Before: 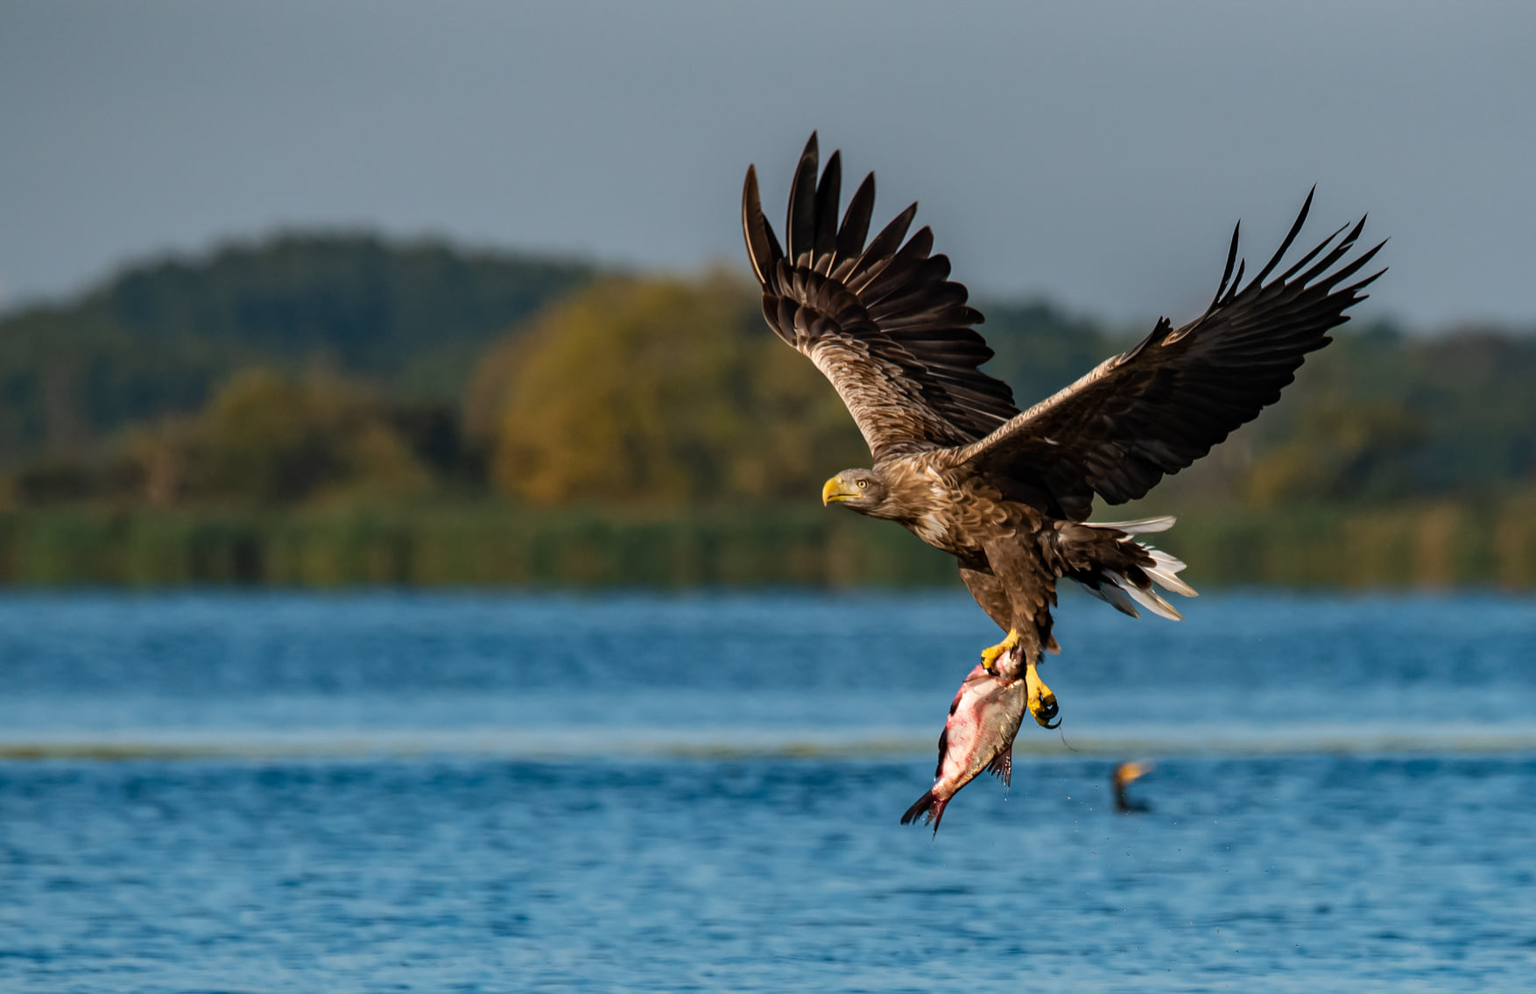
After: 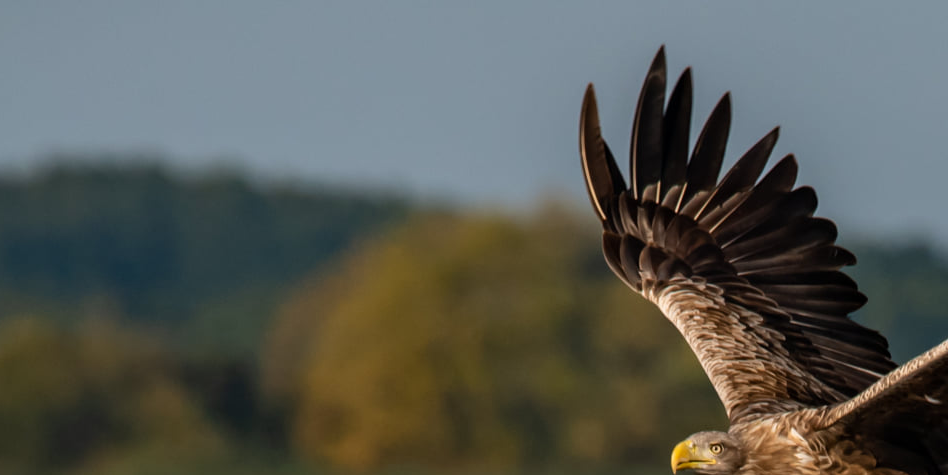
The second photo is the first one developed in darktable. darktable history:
crop: left 15.294%, top 9.193%, right 30.648%, bottom 48.942%
